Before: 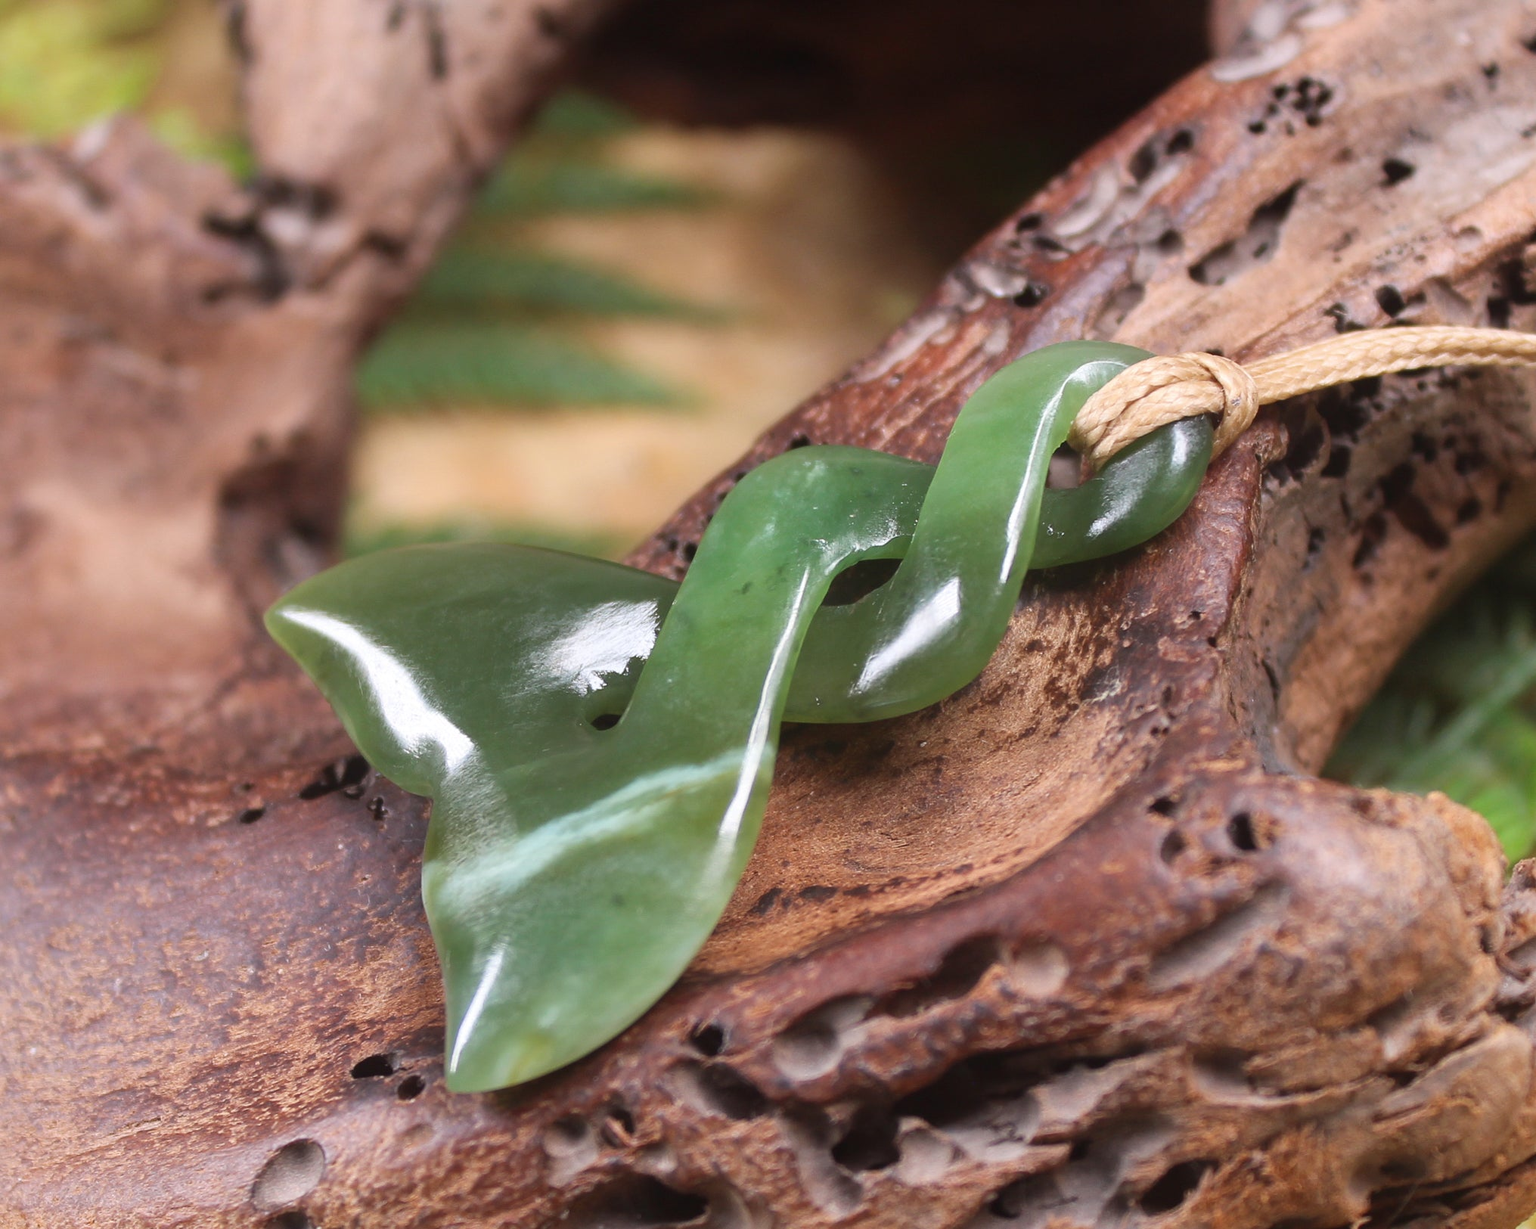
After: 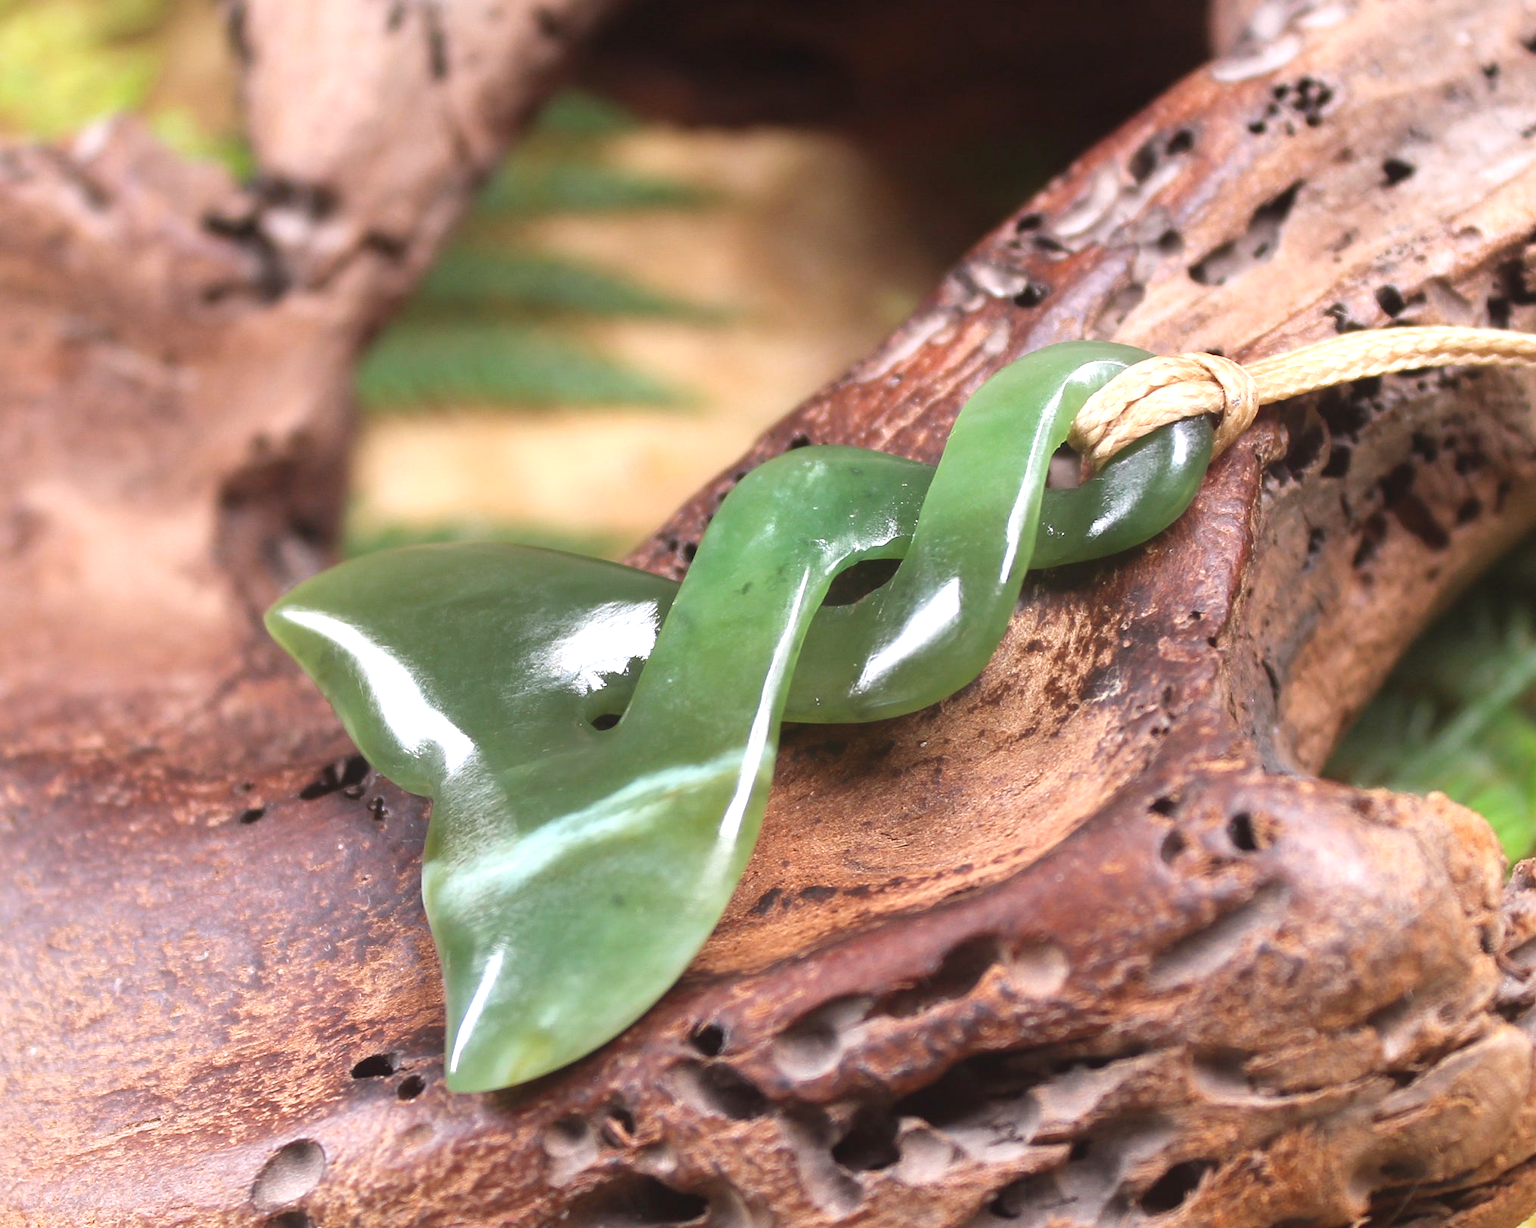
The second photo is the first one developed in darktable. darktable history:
exposure: black level correction 0, exposure 0.599 EV, compensate exposure bias true, compensate highlight preservation false
